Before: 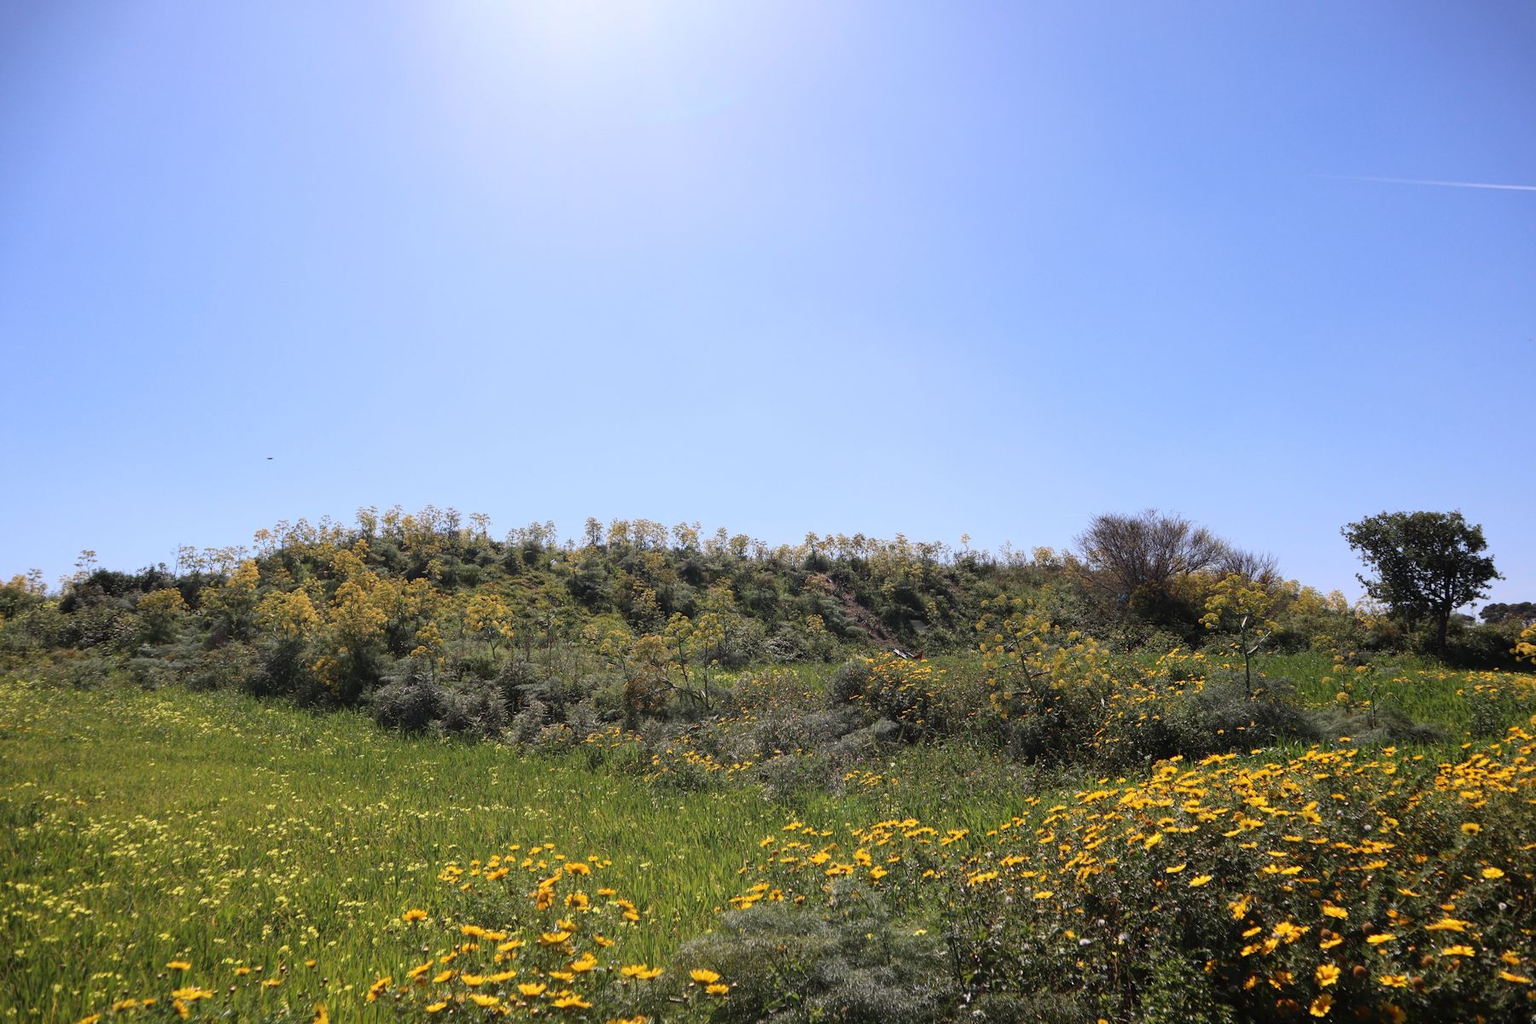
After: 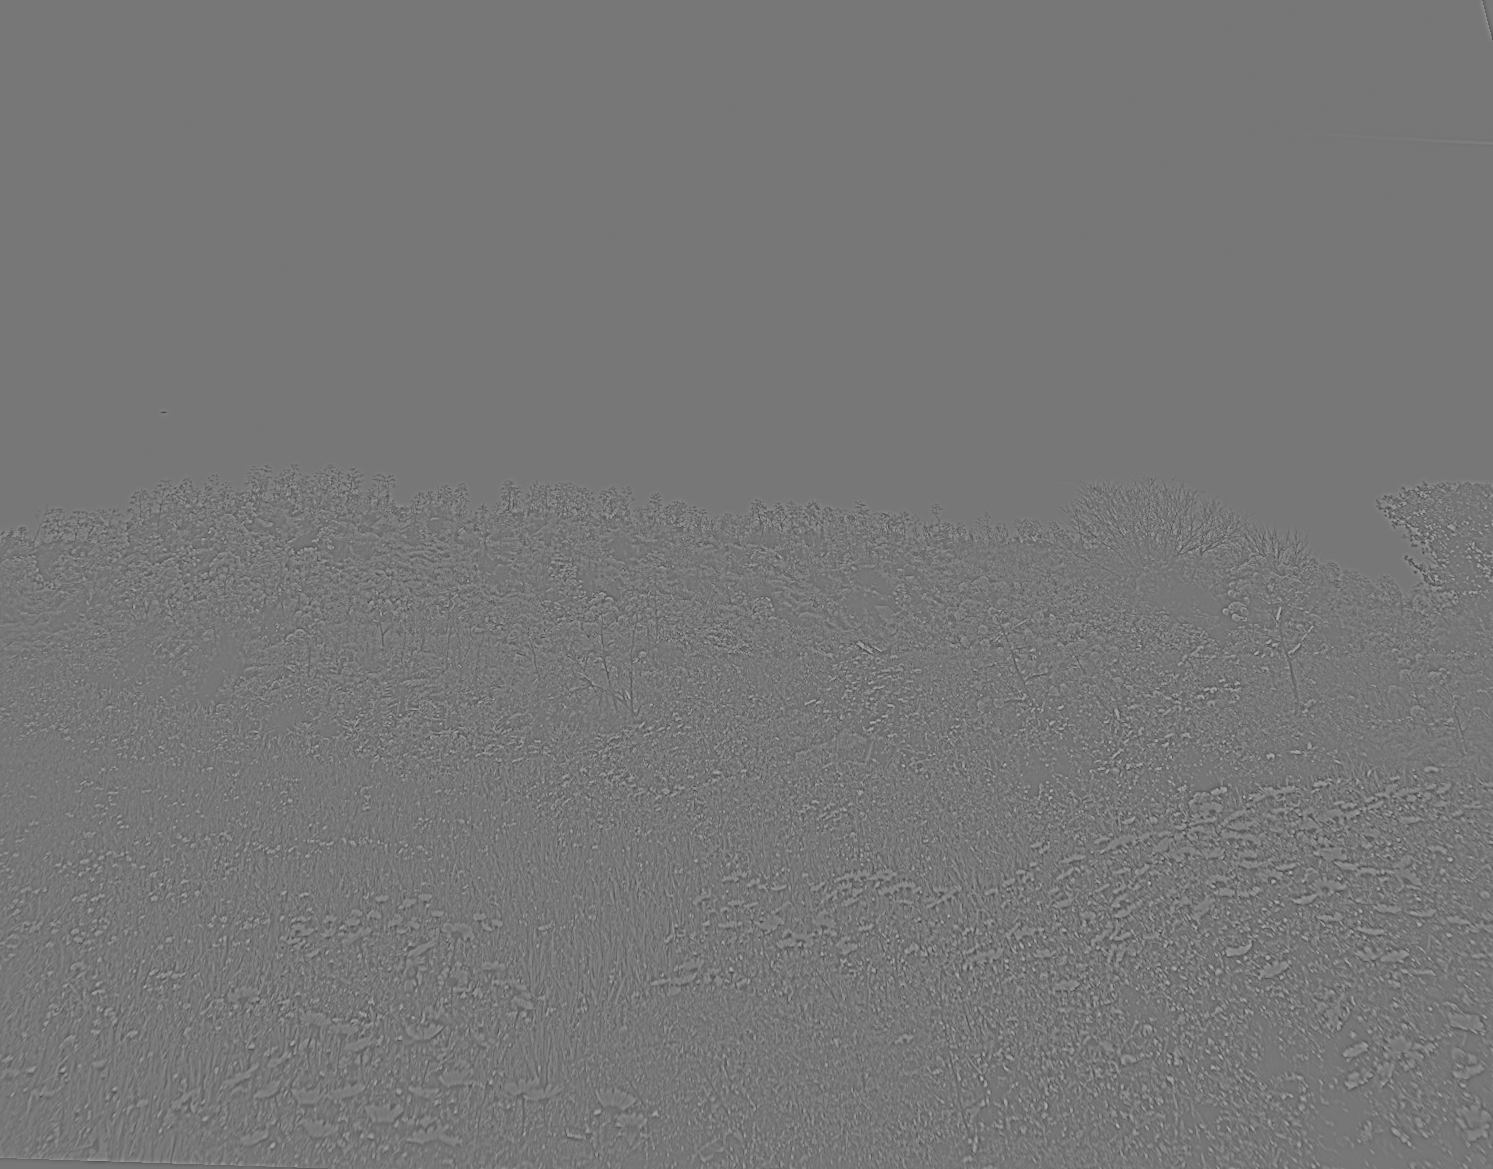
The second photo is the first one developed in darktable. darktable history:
highpass: sharpness 5.84%, contrast boost 8.44%
rotate and perspective: rotation 0.72°, lens shift (vertical) -0.352, lens shift (horizontal) -0.051, crop left 0.152, crop right 0.859, crop top 0.019, crop bottom 0.964
local contrast: mode bilateral grid, contrast 20, coarseness 50, detail 159%, midtone range 0.2
